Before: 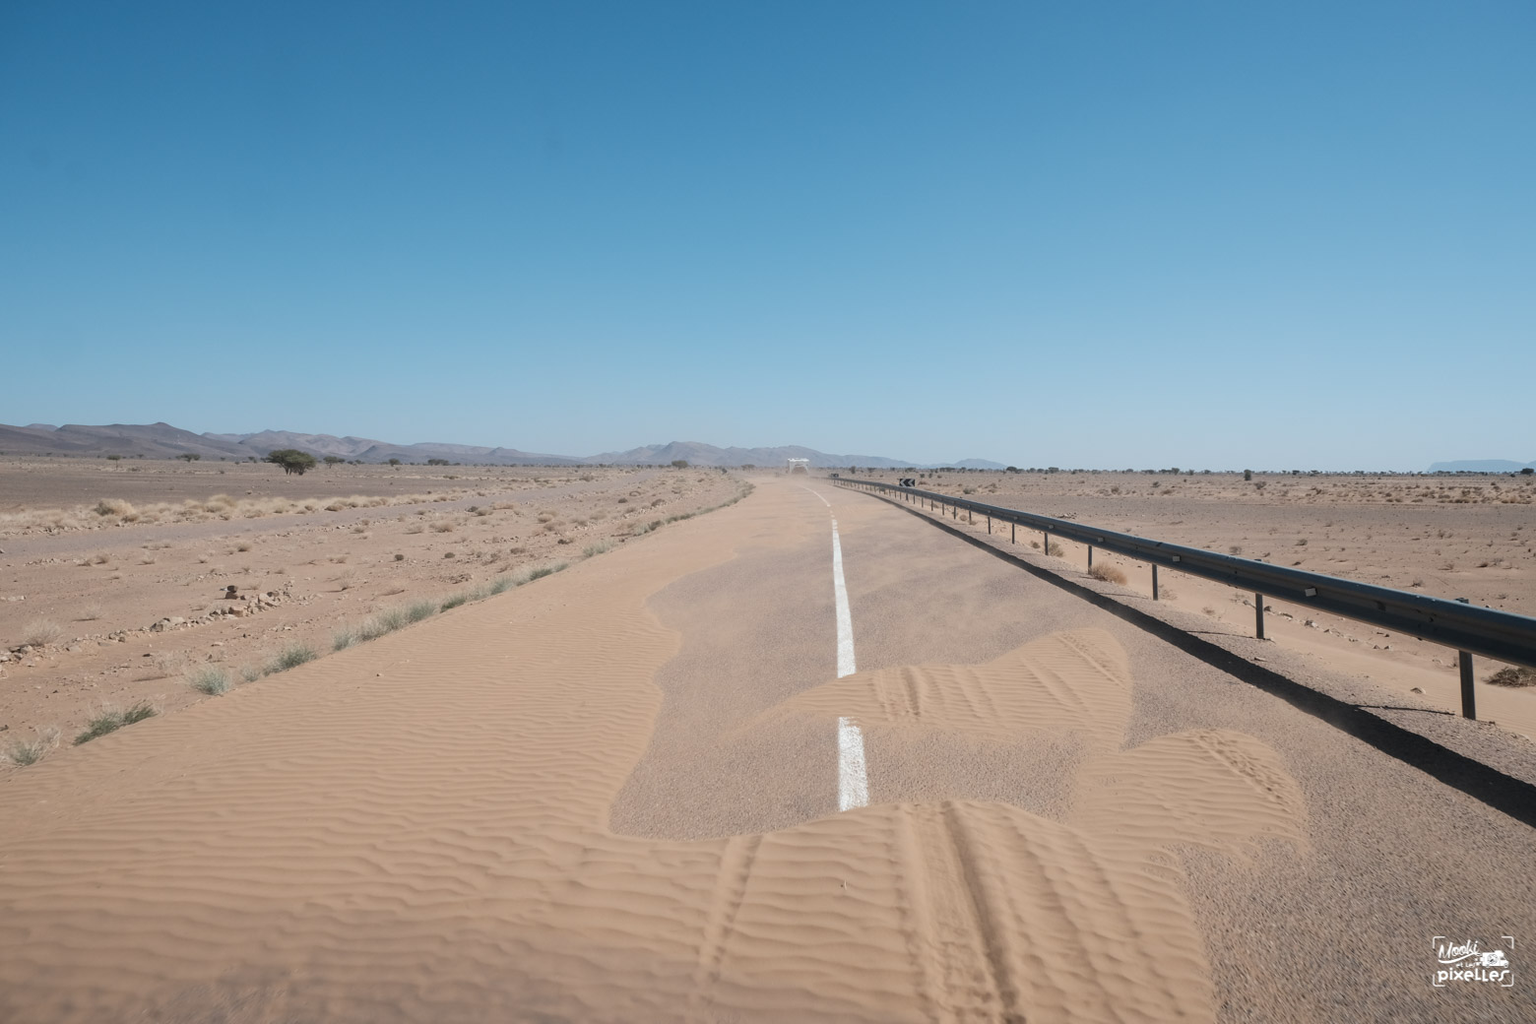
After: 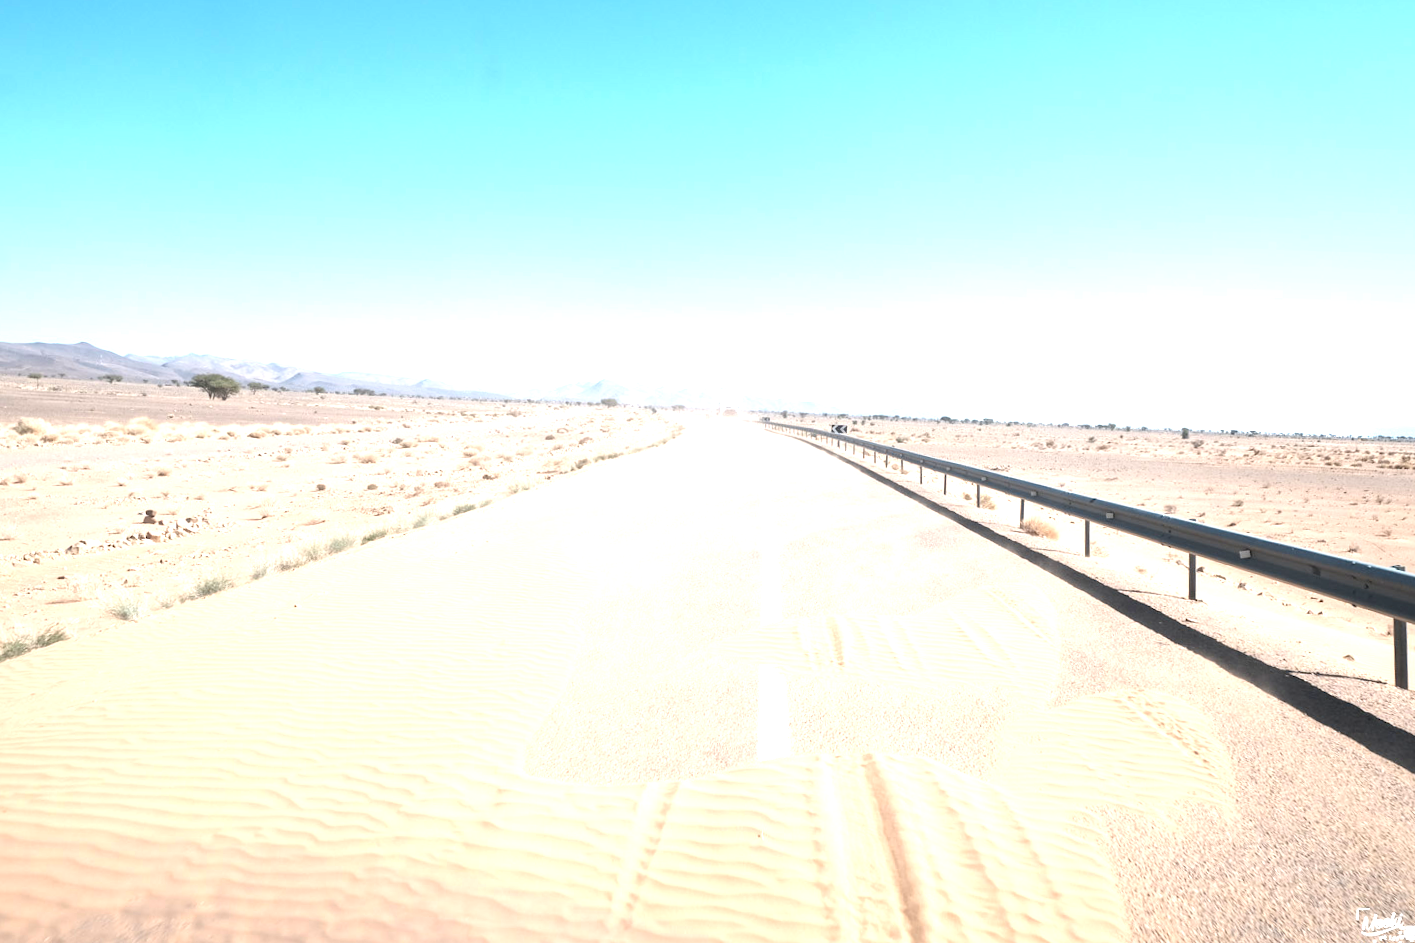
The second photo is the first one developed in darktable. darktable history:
crop and rotate: angle -1.96°, left 3.097%, top 4.154%, right 1.586%, bottom 0.529%
exposure: black level correction 0, exposure 1.741 EV, compensate exposure bias true, compensate highlight preservation false
